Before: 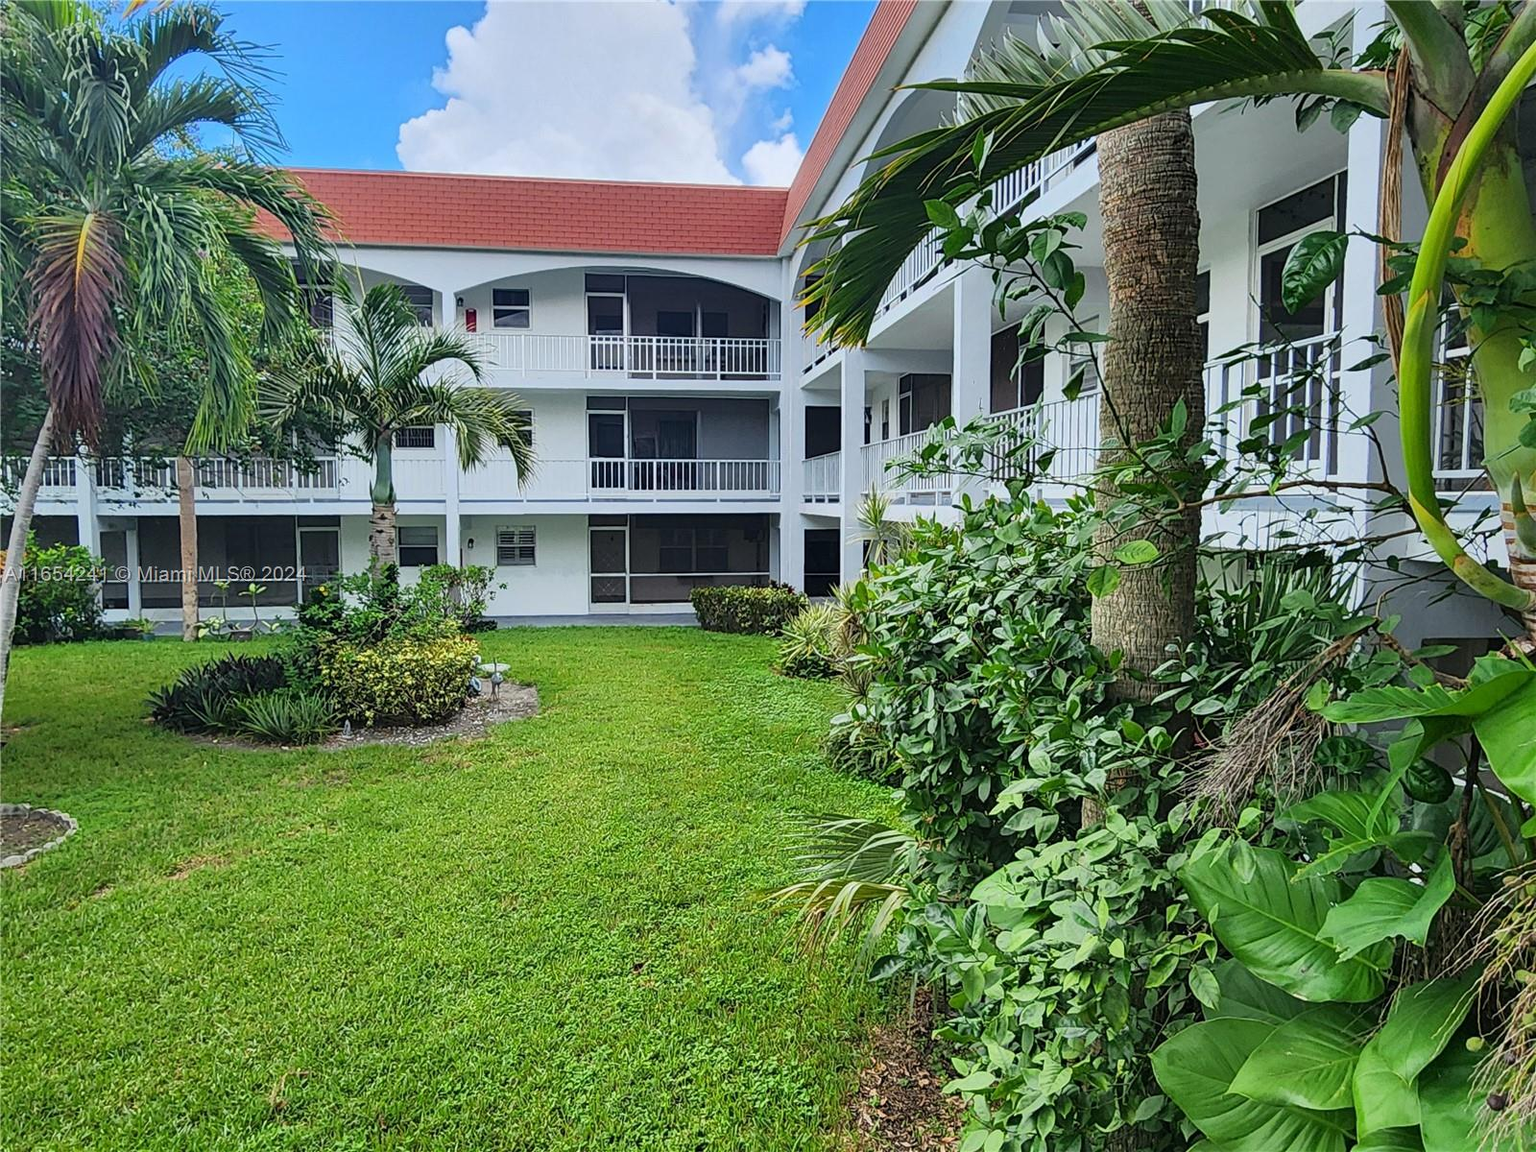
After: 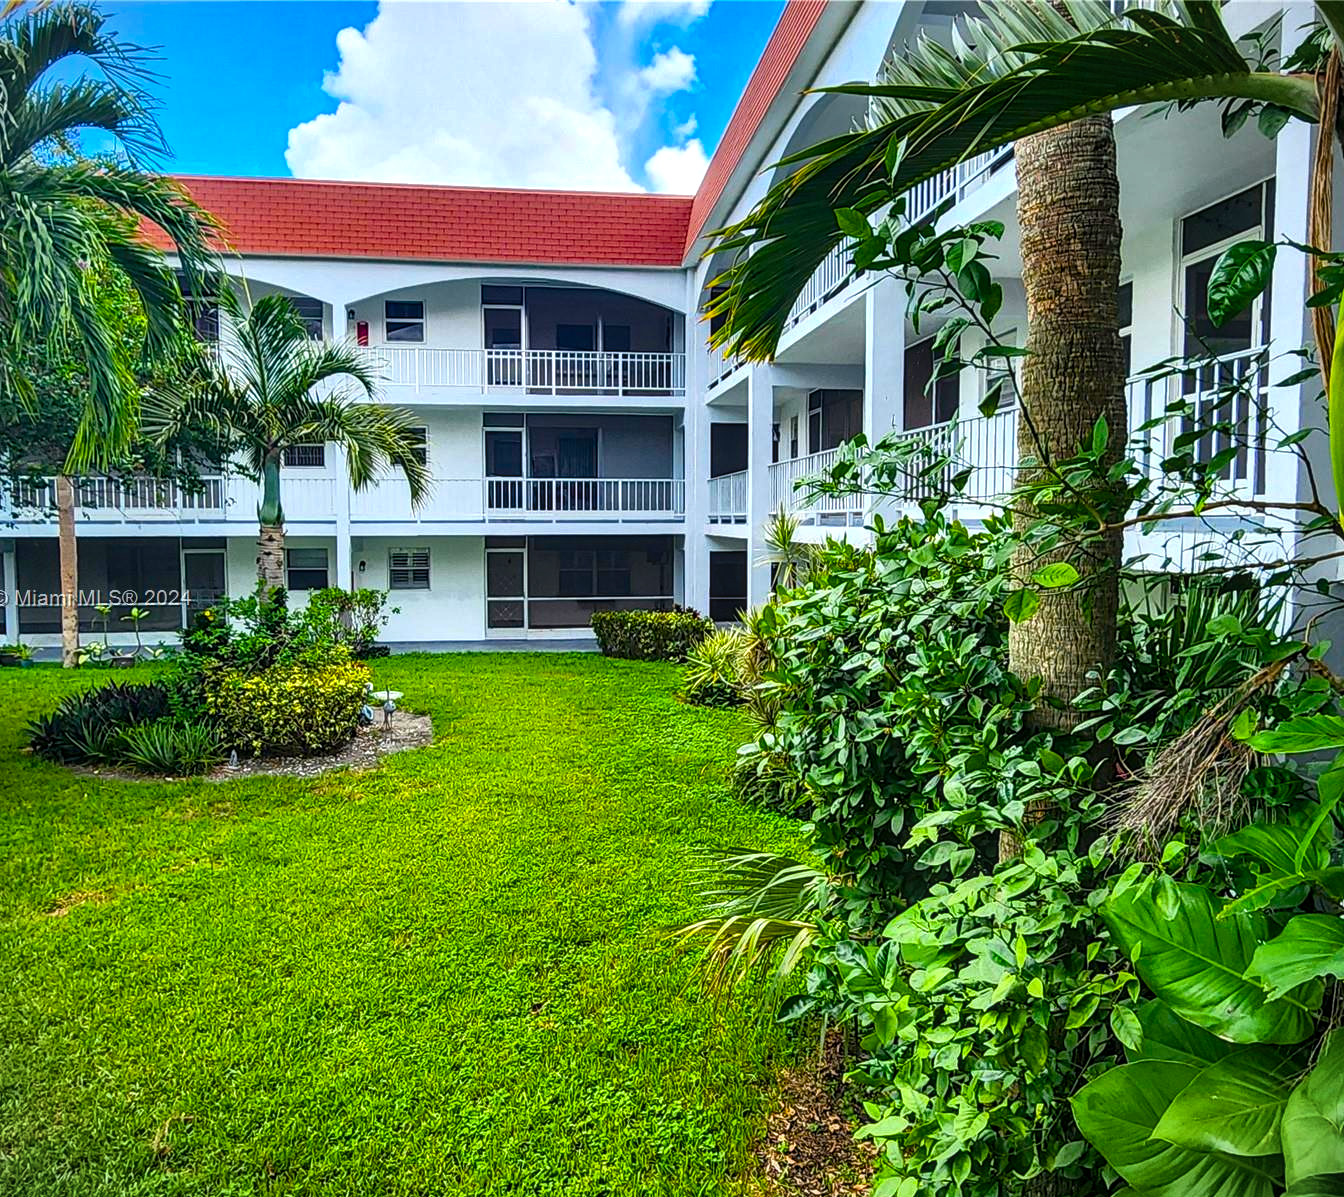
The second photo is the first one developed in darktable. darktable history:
local contrast: on, module defaults
crop: left 8.026%, right 7.374%
vignetting: fall-off start 100%, fall-off radius 64.94%, automatic ratio true, unbound false
color balance rgb: linear chroma grading › global chroma 9%, perceptual saturation grading › global saturation 36%, perceptual saturation grading › shadows 35%, perceptual brilliance grading › global brilliance 15%, perceptual brilliance grading › shadows -35%, global vibrance 15%
